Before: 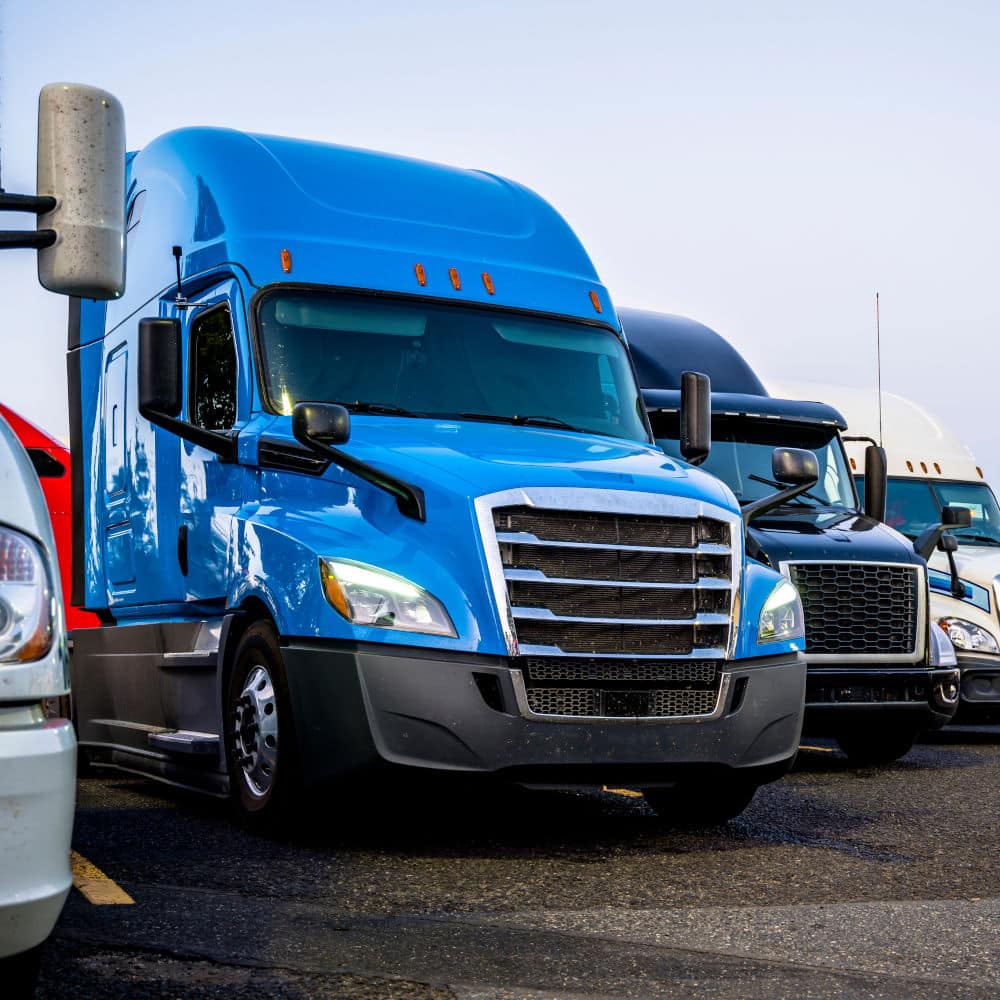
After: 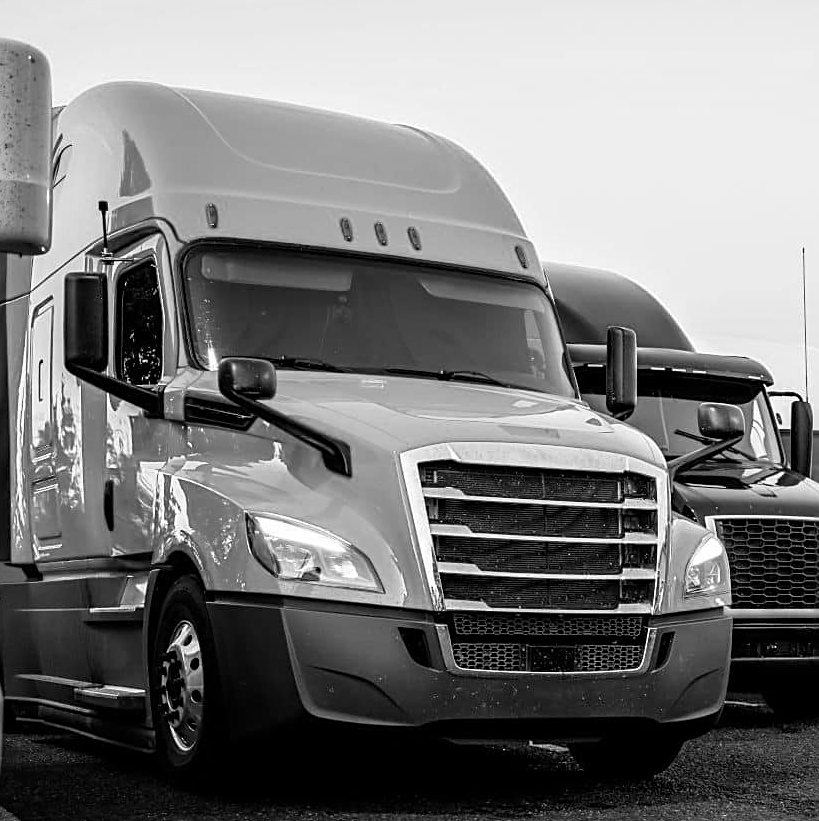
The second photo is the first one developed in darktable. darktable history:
crop and rotate: left 7.475%, top 4.567%, right 10.532%, bottom 13.243%
sharpen: on, module defaults
color calibration: output gray [0.18, 0.41, 0.41, 0], illuminant custom, x 0.368, y 0.373, temperature 4336.5 K
